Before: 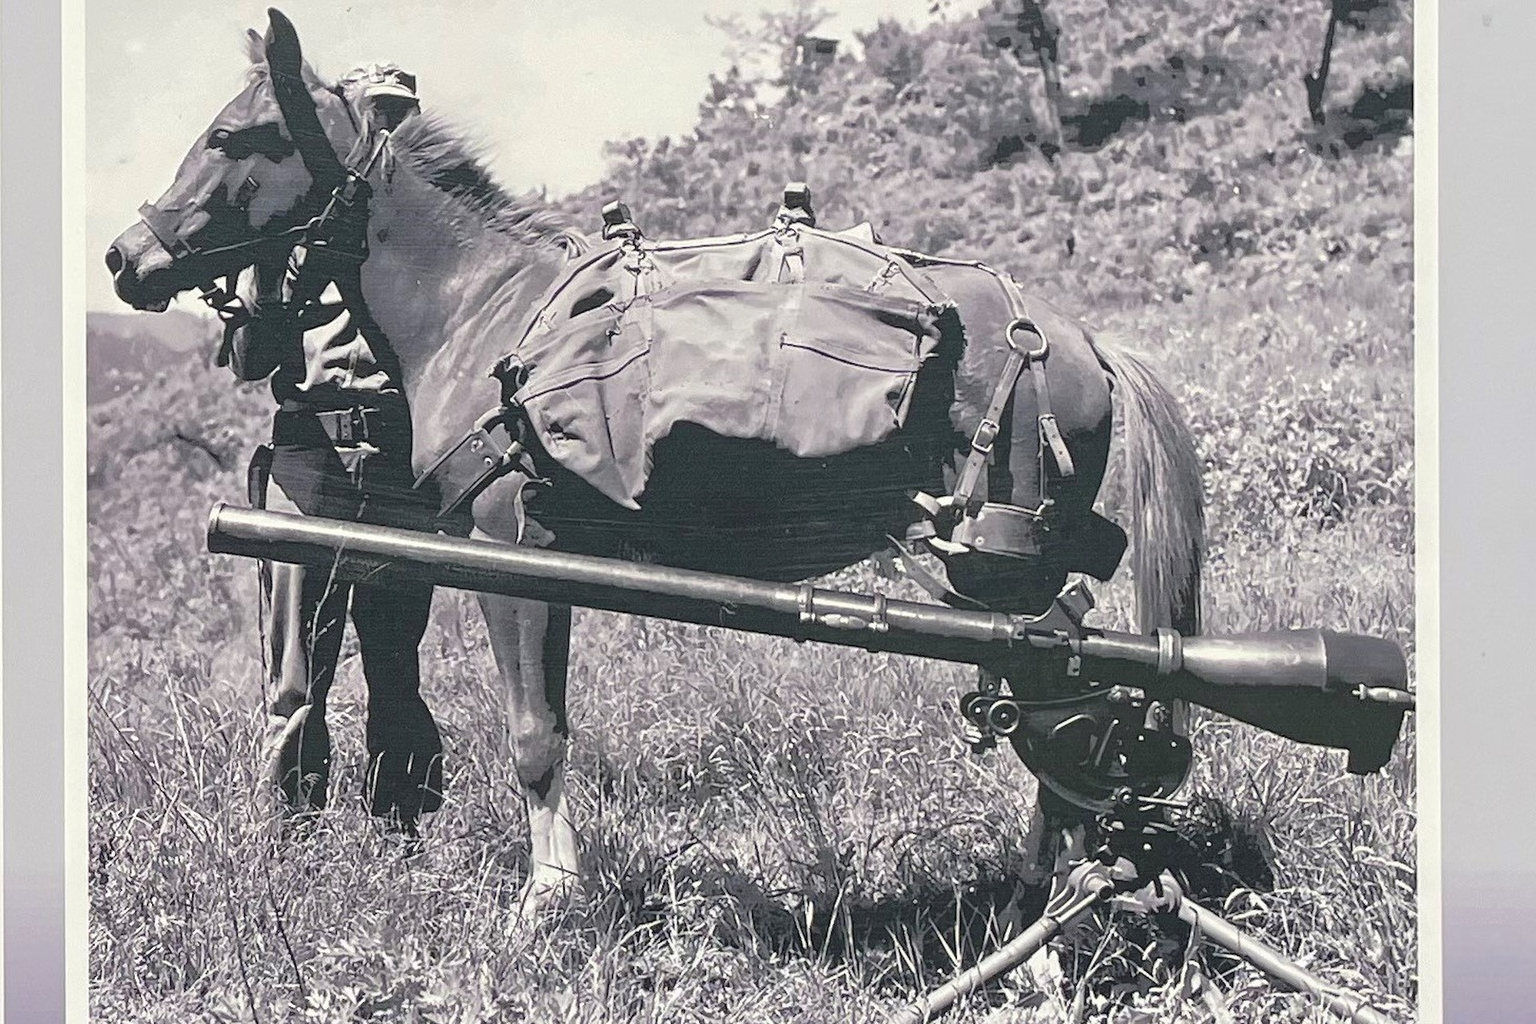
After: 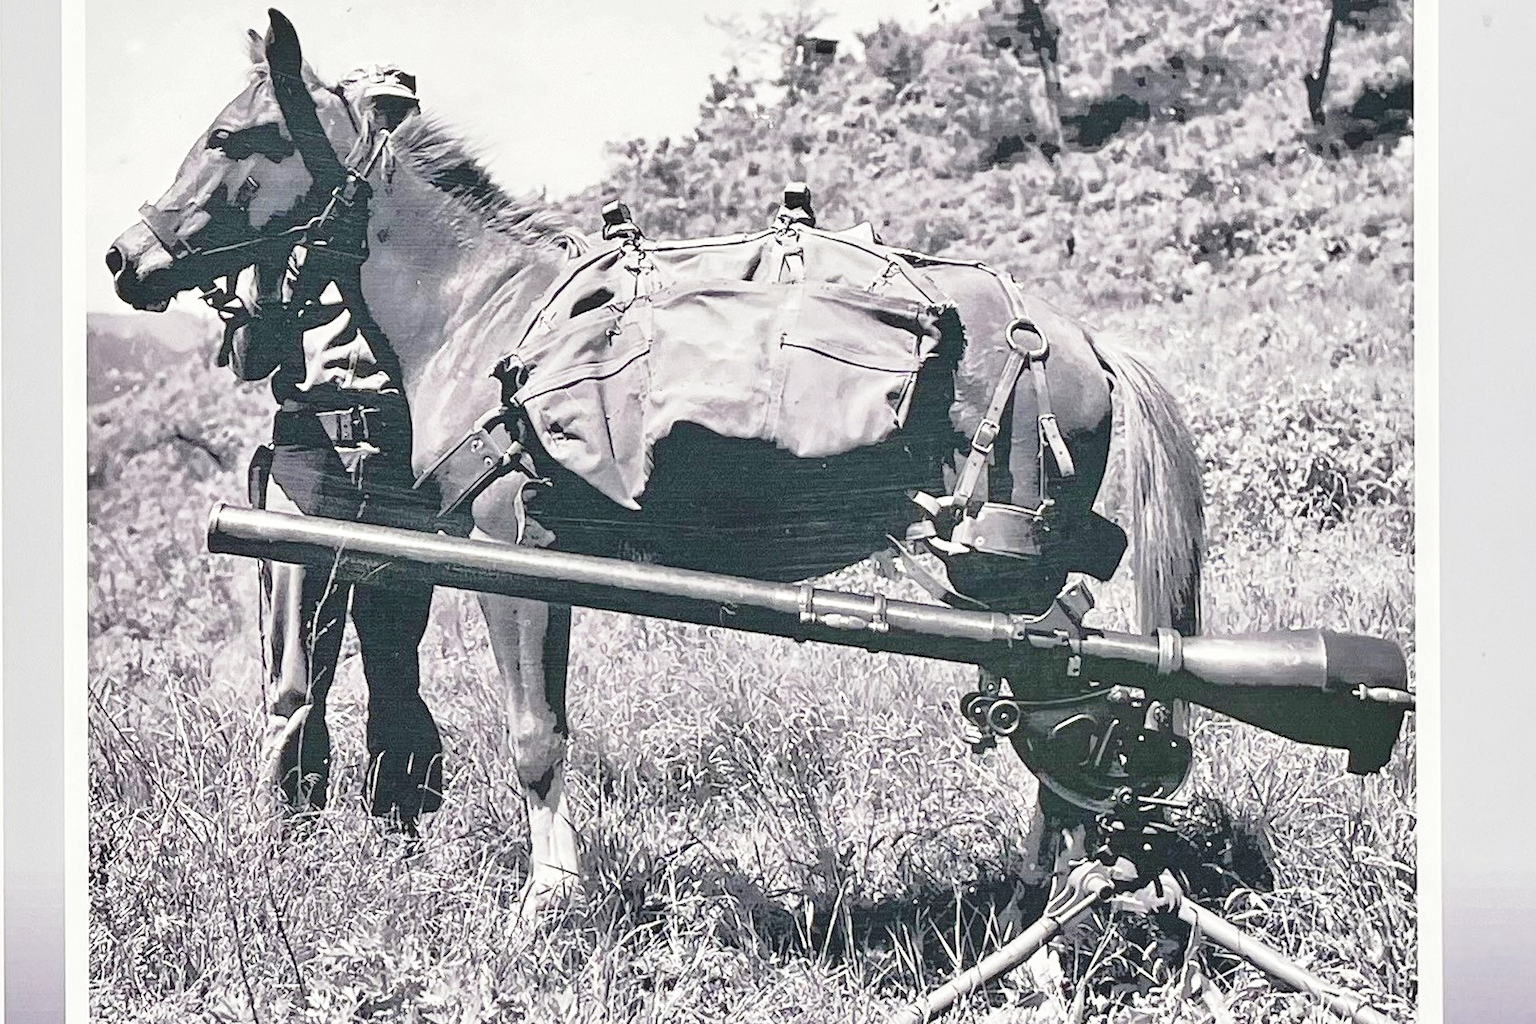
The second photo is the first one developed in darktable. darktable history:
shadows and highlights: highlights color adjustment 0%, low approximation 0.01, soften with gaussian
base curve: curves: ch0 [(0, 0) (0.028, 0.03) (0.121, 0.232) (0.46, 0.748) (0.859, 0.968) (1, 1)], preserve colors none
